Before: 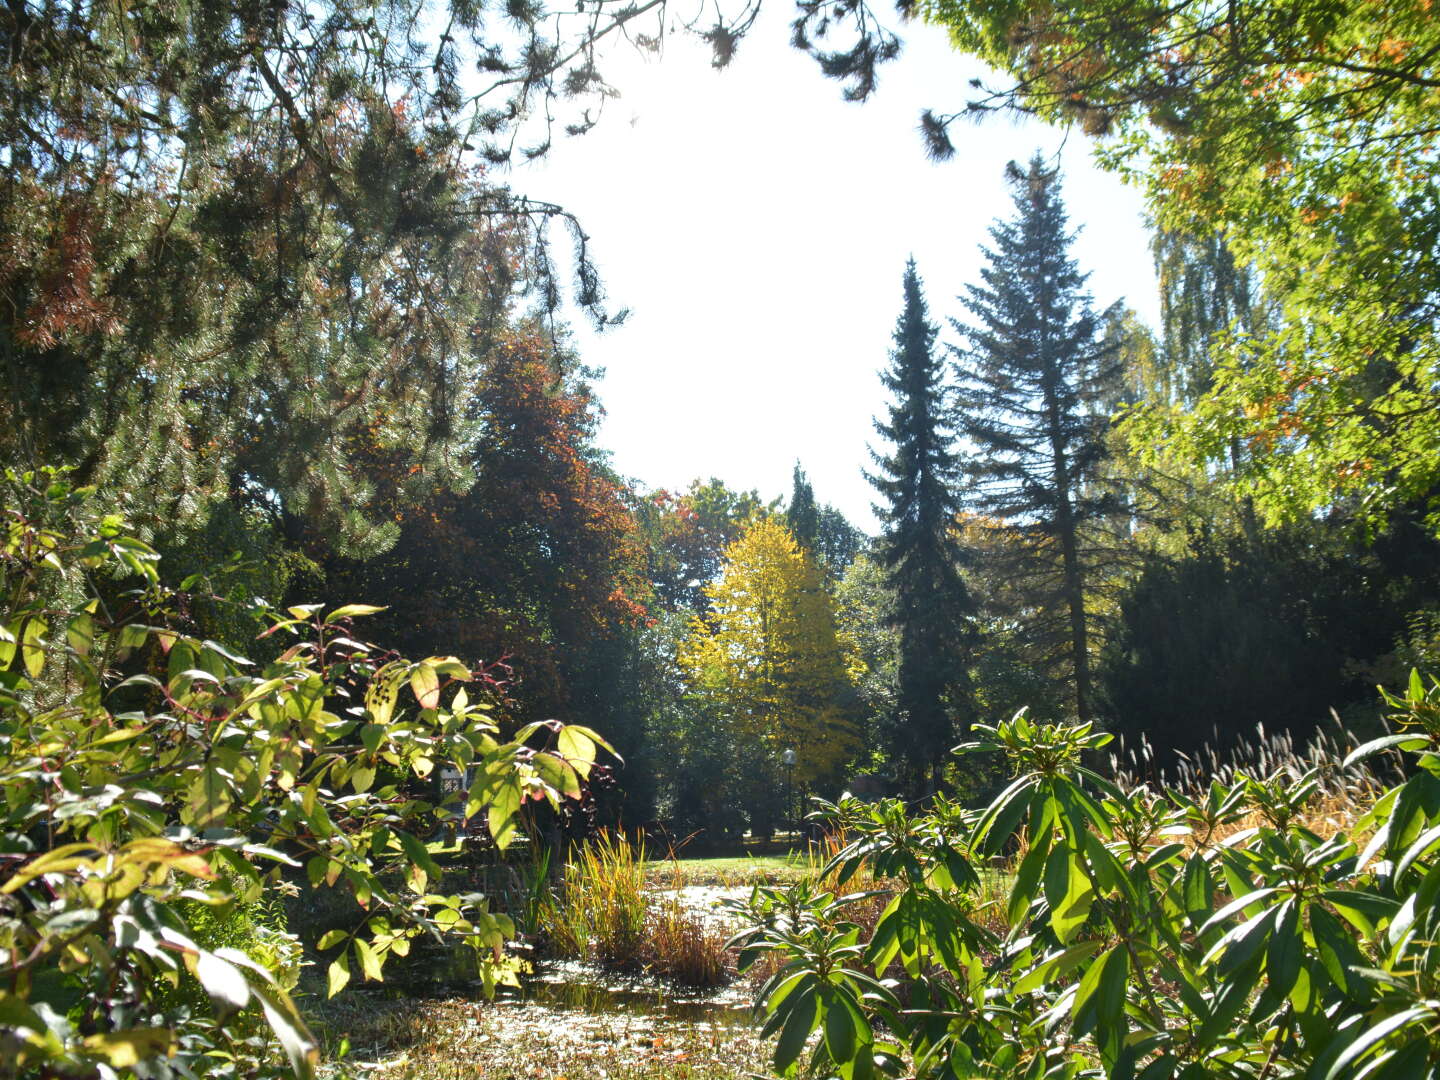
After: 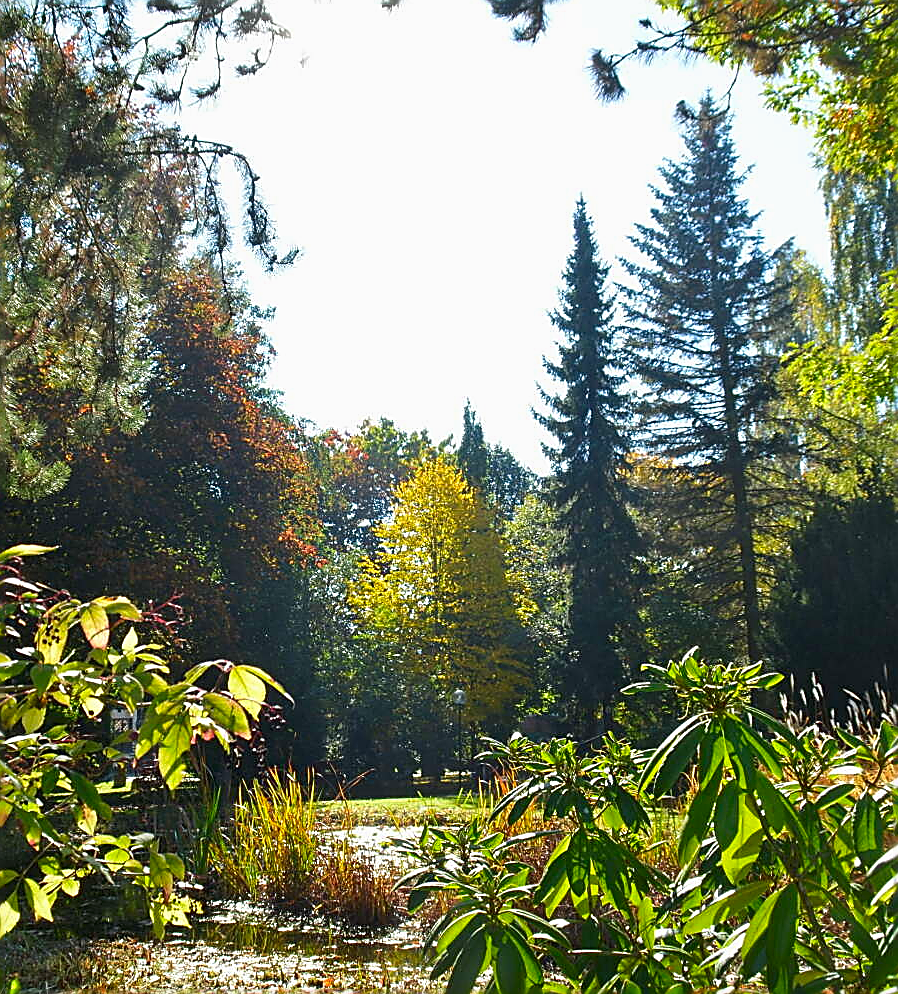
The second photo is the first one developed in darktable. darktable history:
sharpen: radius 1.685, amount 1.294
contrast brightness saturation: brightness -0.02, saturation 0.35
exposure: exposure -0.05 EV
crop and rotate: left 22.918%, top 5.629%, right 14.711%, bottom 2.247%
